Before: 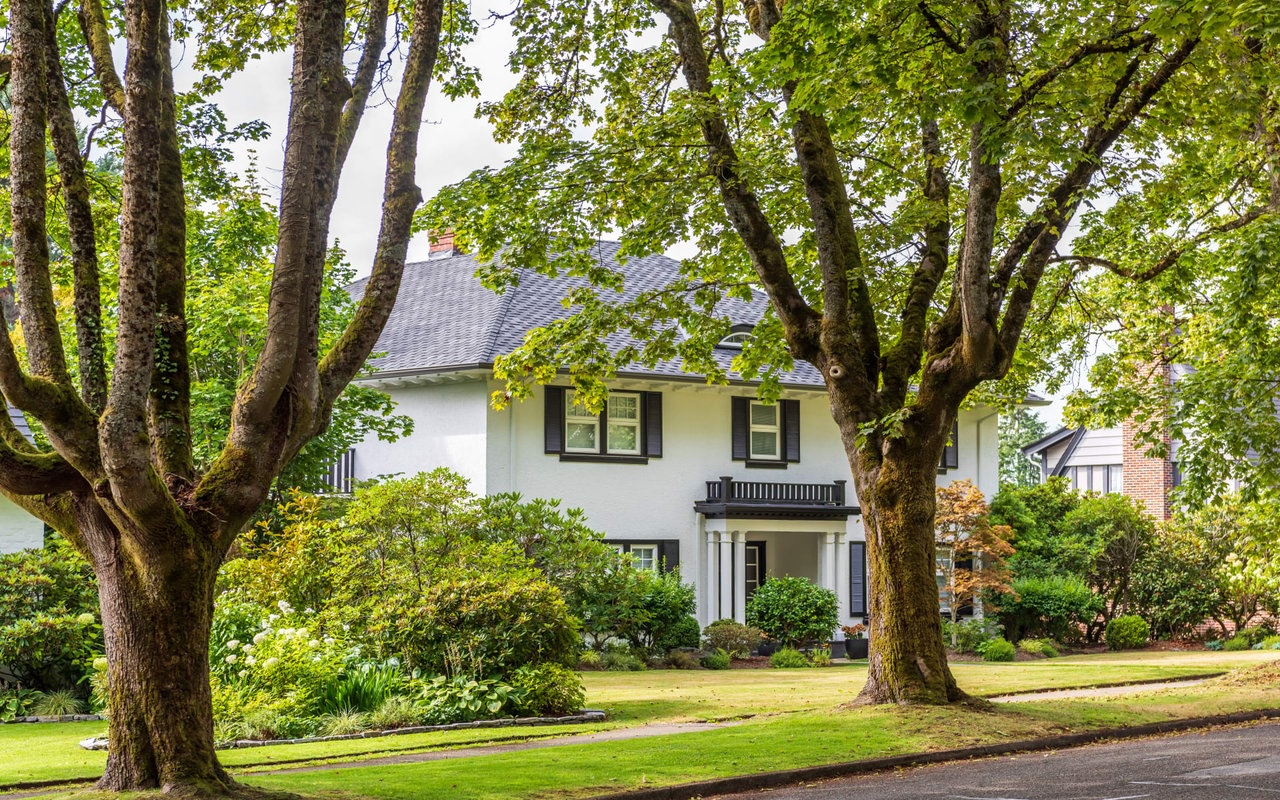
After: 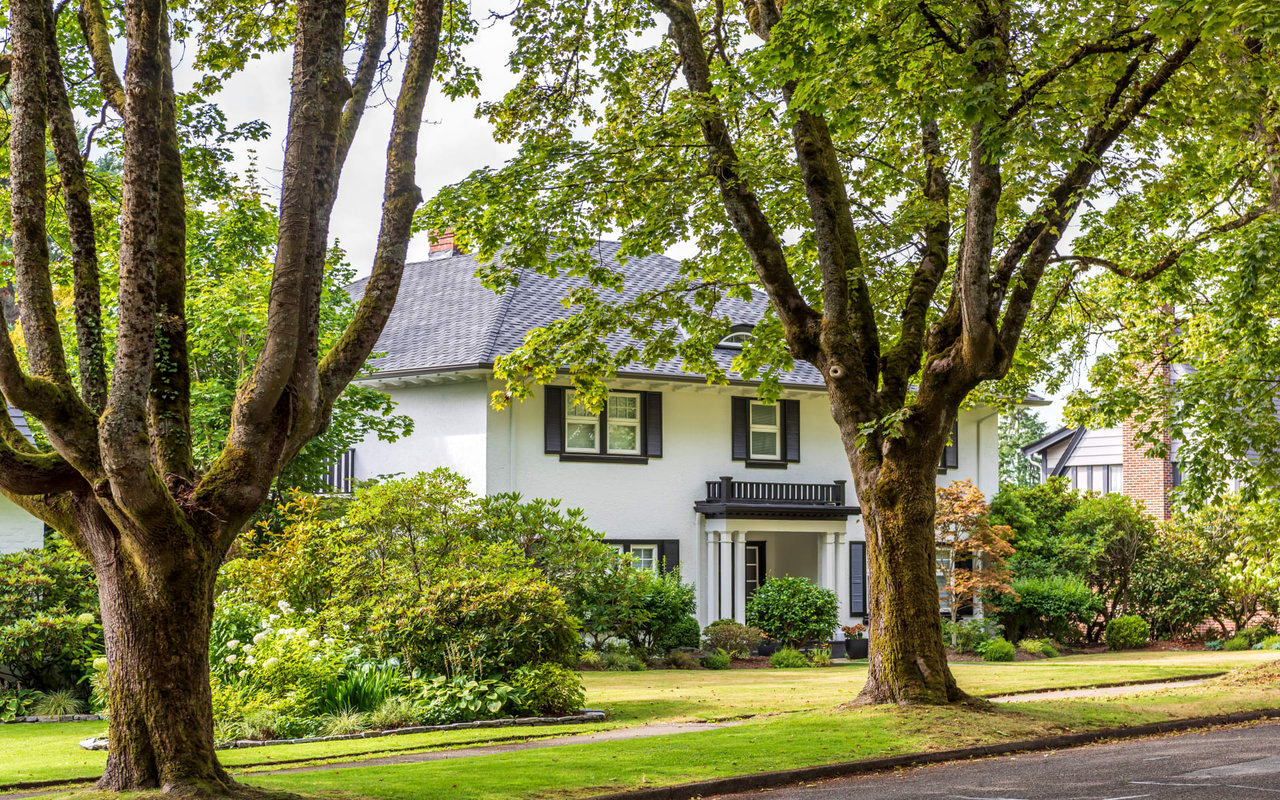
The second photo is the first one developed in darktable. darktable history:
local contrast: mode bilateral grid, contrast 20, coarseness 50, detail 119%, midtone range 0.2
